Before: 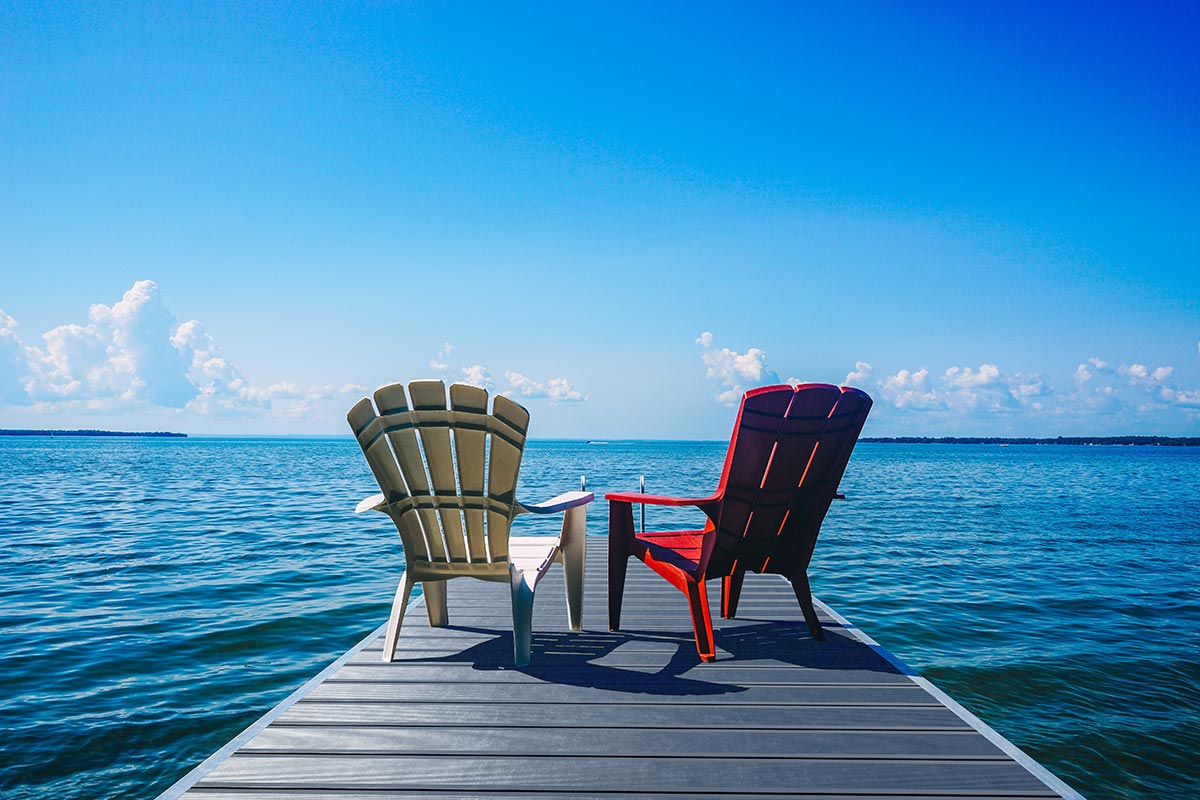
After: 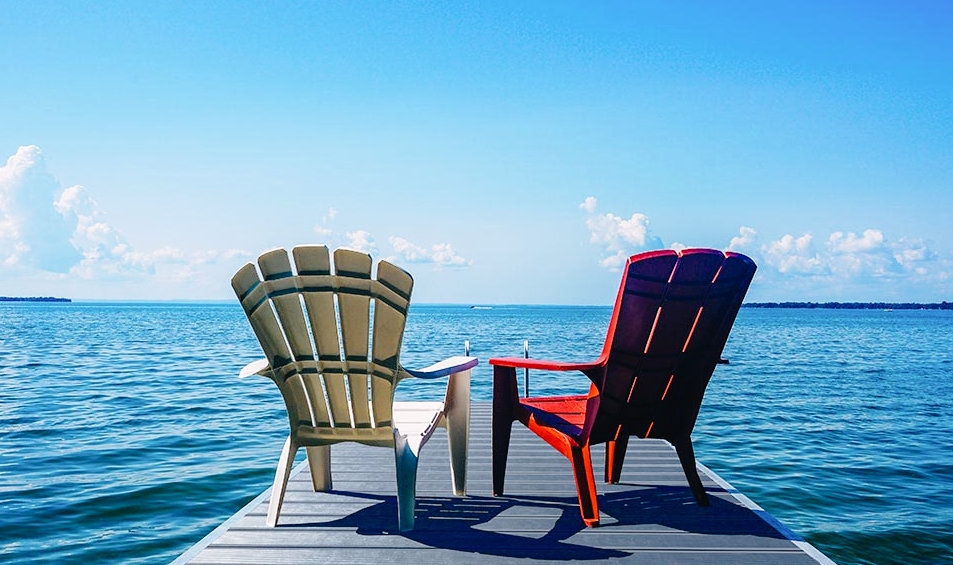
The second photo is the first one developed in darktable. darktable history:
crop: left 9.712%, top 16.928%, right 10.845%, bottom 12.332%
tone curve: curves: ch0 [(0, 0) (0.003, 0.003) (0.011, 0.006) (0.025, 0.015) (0.044, 0.025) (0.069, 0.034) (0.1, 0.052) (0.136, 0.092) (0.177, 0.157) (0.224, 0.228) (0.277, 0.305) (0.335, 0.392) (0.399, 0.466) (0.468, 0.543) (0.543, 0.612) (0.623, 0.692) (0.709, 0.78) (0.801, 0.865) (0.898, 0.935) (1, 1)], preserve colors none
